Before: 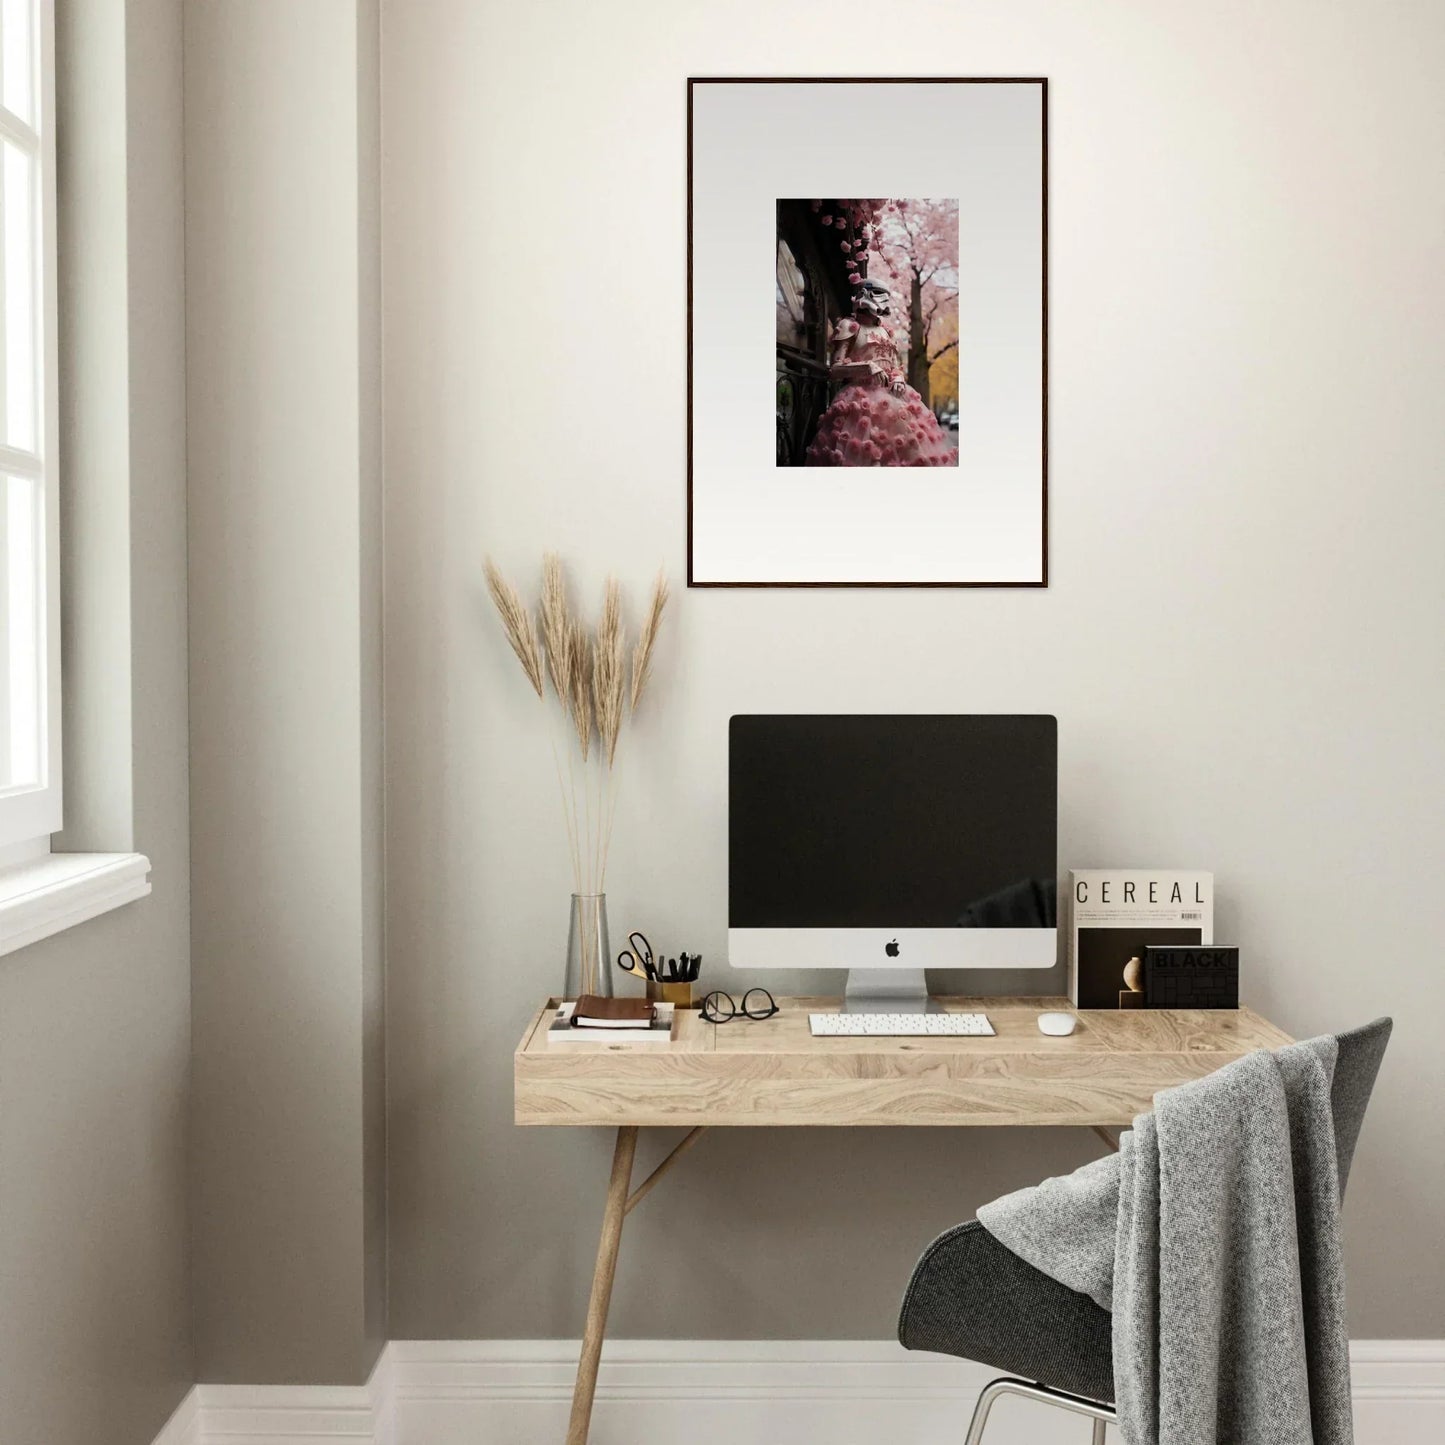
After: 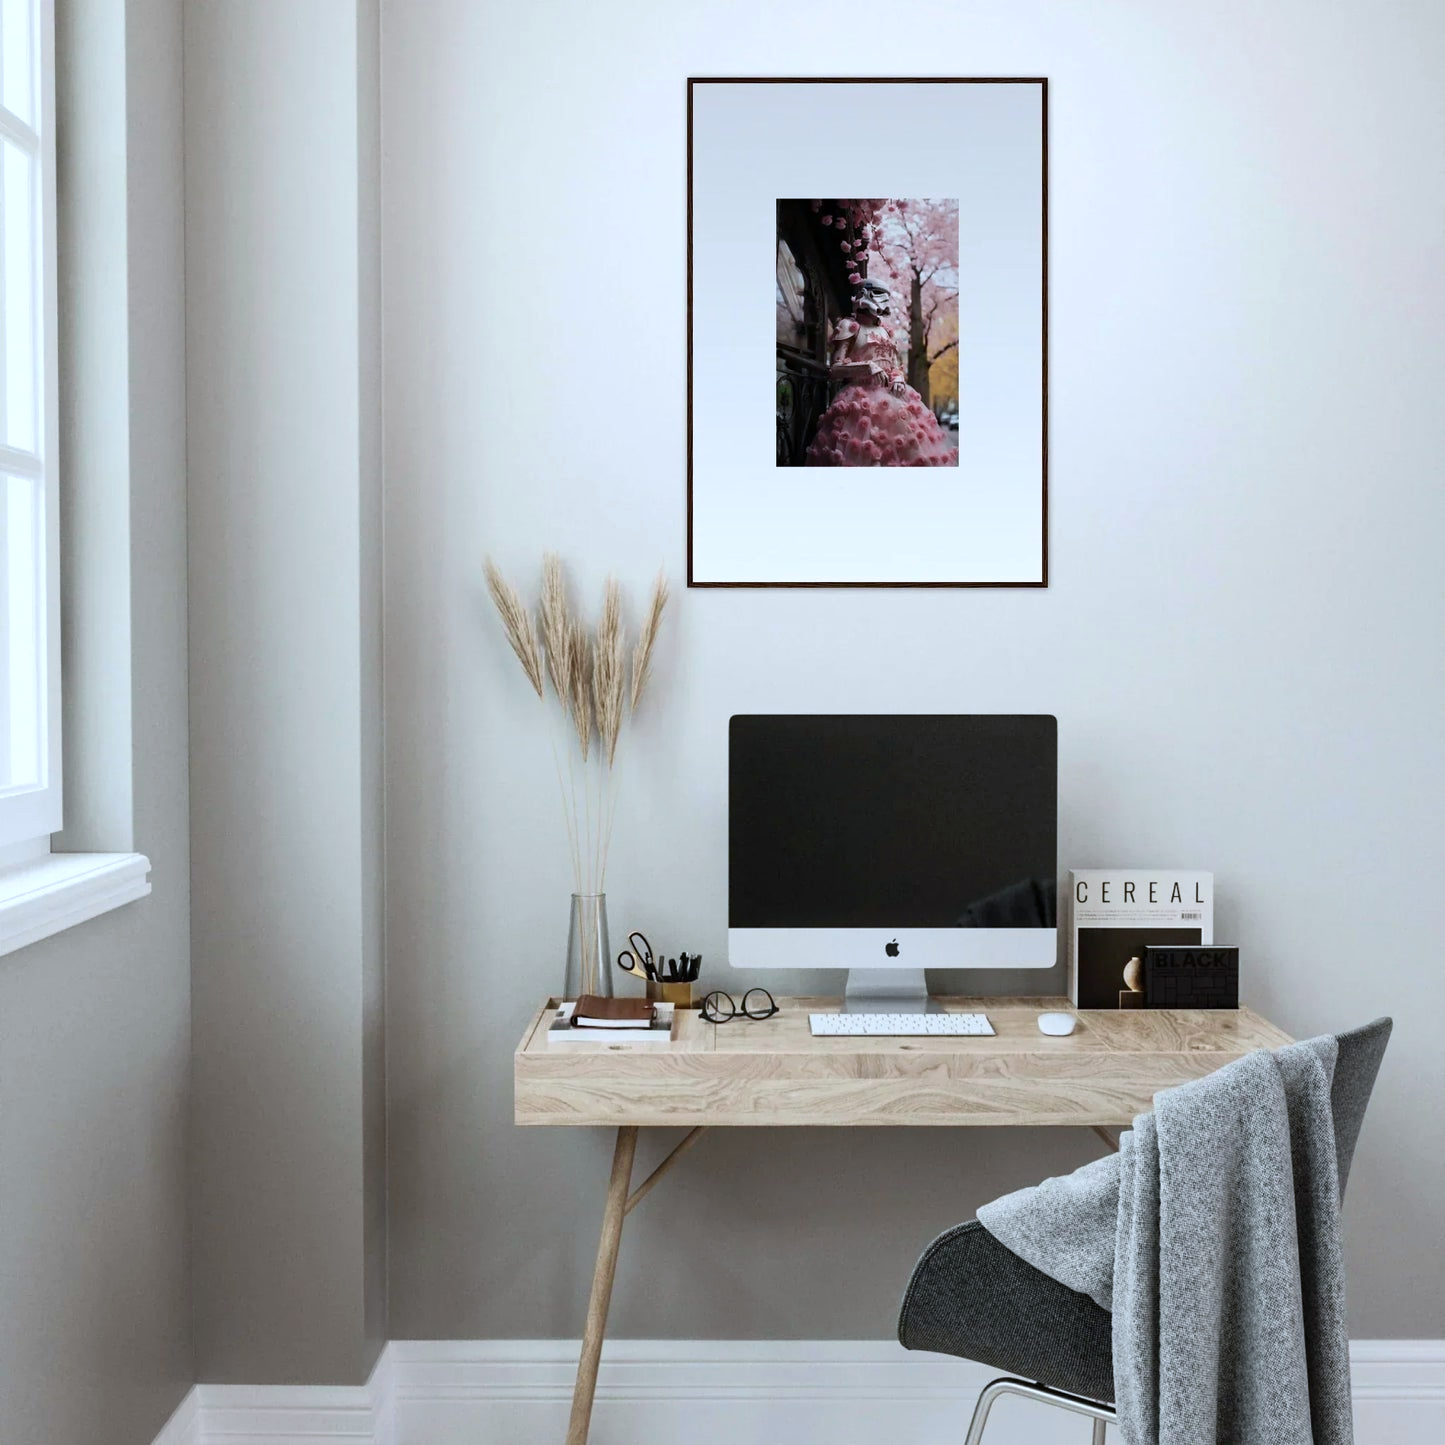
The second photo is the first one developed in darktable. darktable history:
color calibration: x 0.372, y 0.387, temperature 4284.76 K
